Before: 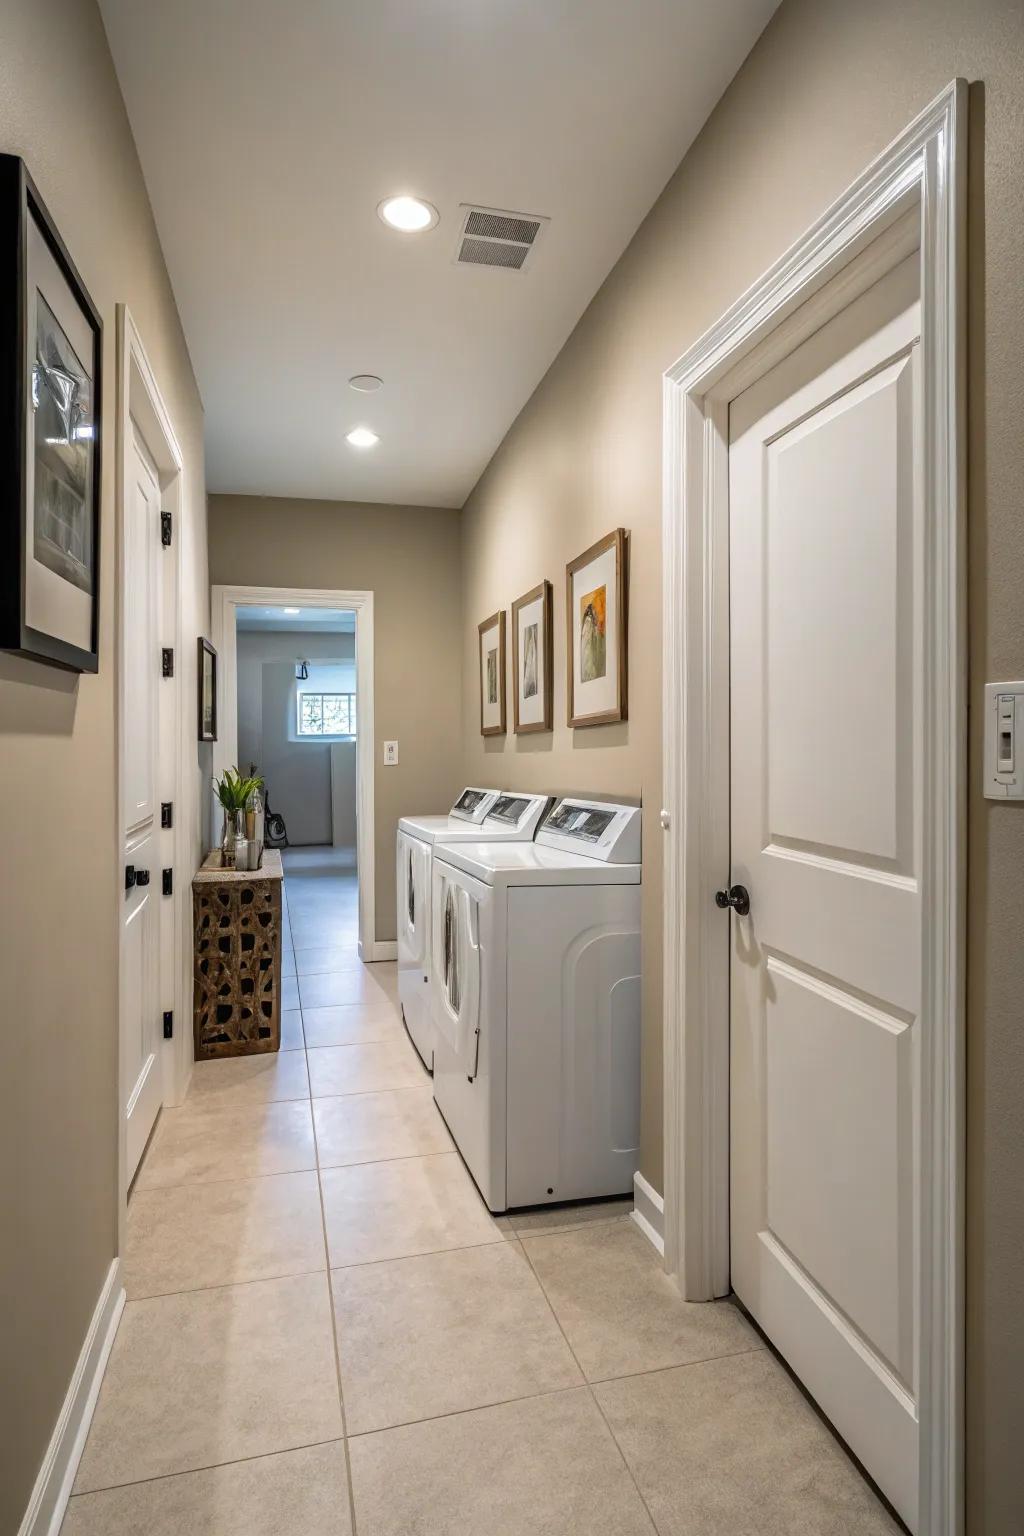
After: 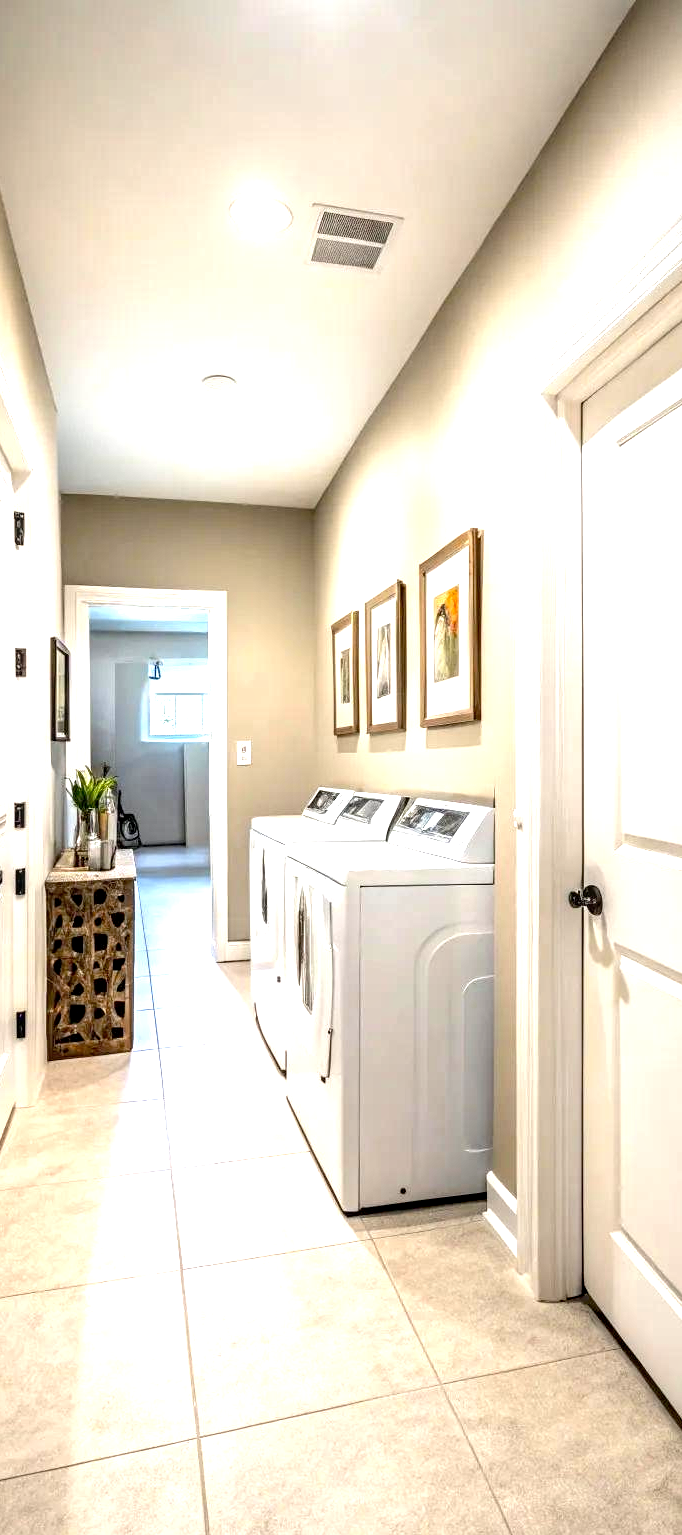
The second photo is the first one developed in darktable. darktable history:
exposure: black level correction 0.008, exposure 0.979 EV, compensate highlight preservation false
crop and rotate: left 14.385%, right 18.948%
tone equalizer: -8 EV -0.417 EV, -7 EV -0.389 EV, -6 EV -0.333 EV, -5 EV -0.222 EV, -3 EV 0.222 EV, -2 EV 0.333 EV, -1 EV 0.389 EV, +0 EV 0.417 EV, edges refinement/feathering 500, mask exposure compensation -1.57 EV, preserve details no
local contrast: on, module defaults
